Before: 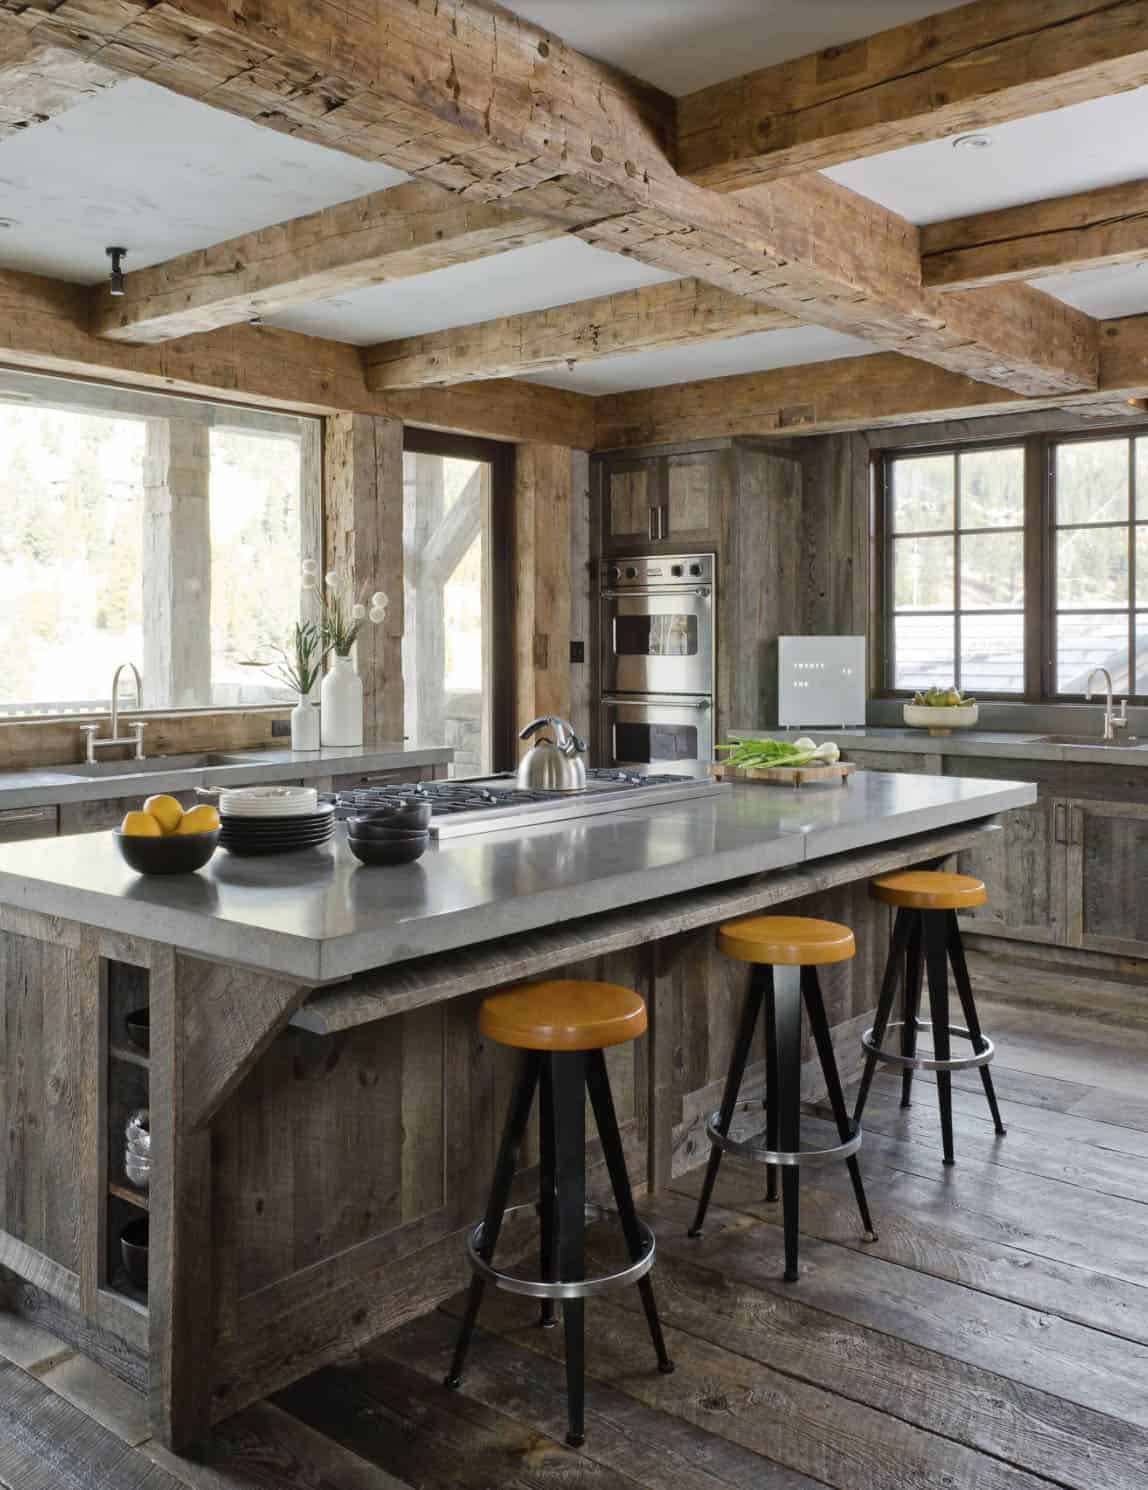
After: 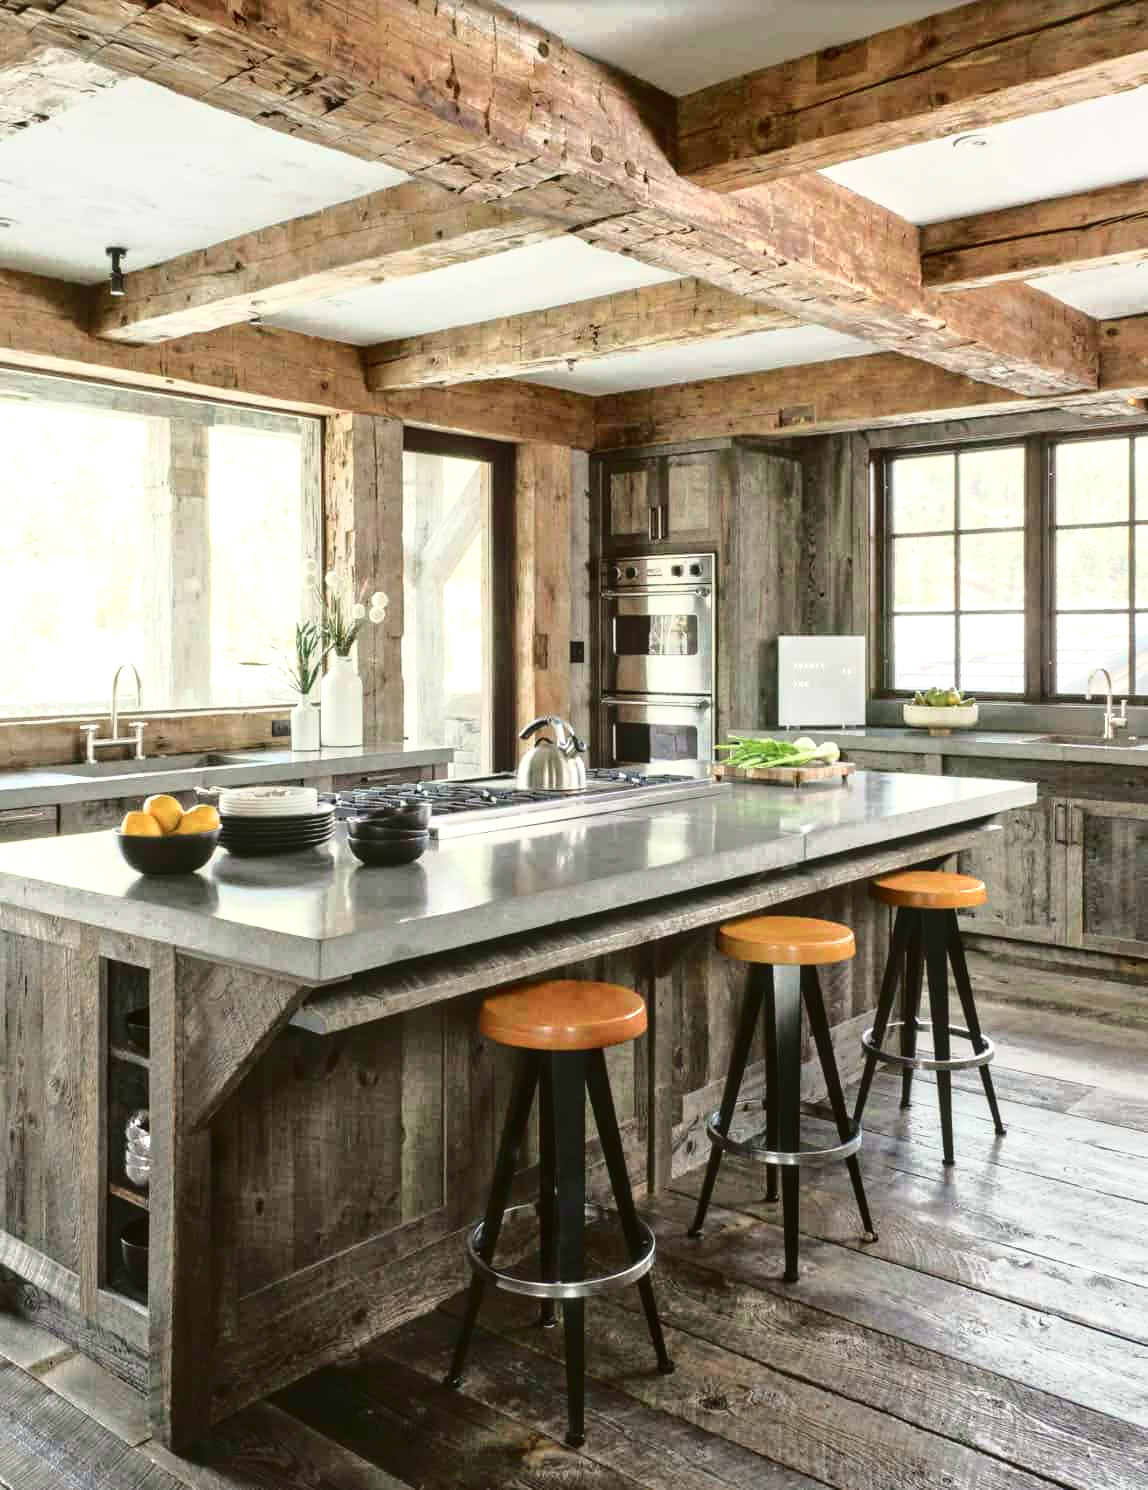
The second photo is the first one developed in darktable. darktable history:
local contrast: on, module defaults
tone curve: curves: ch0 [(0, 0.039) (0.194, 0.159) (0.469, 0.544) (0.693, 0.77) (0.751, 0.871) (1, 1)]; ch1 [(0, 0) (0.508, 0.506) (0.547, 0.563) (0.592, 0.631) (0.715, 0.706) (1, 1)]; ch2 [(0, 0) (0.243, 0.175) (0.362, 0.301) (0.492, 0.515) (0.544, 0.557) (0.595, 0.612) (0.631, 0.641) (1, 1)], color space Lab, independent channels, preserve colors none
exposure: black level correction 0, exposure 0.392 EV, compensate highlight preservation false
